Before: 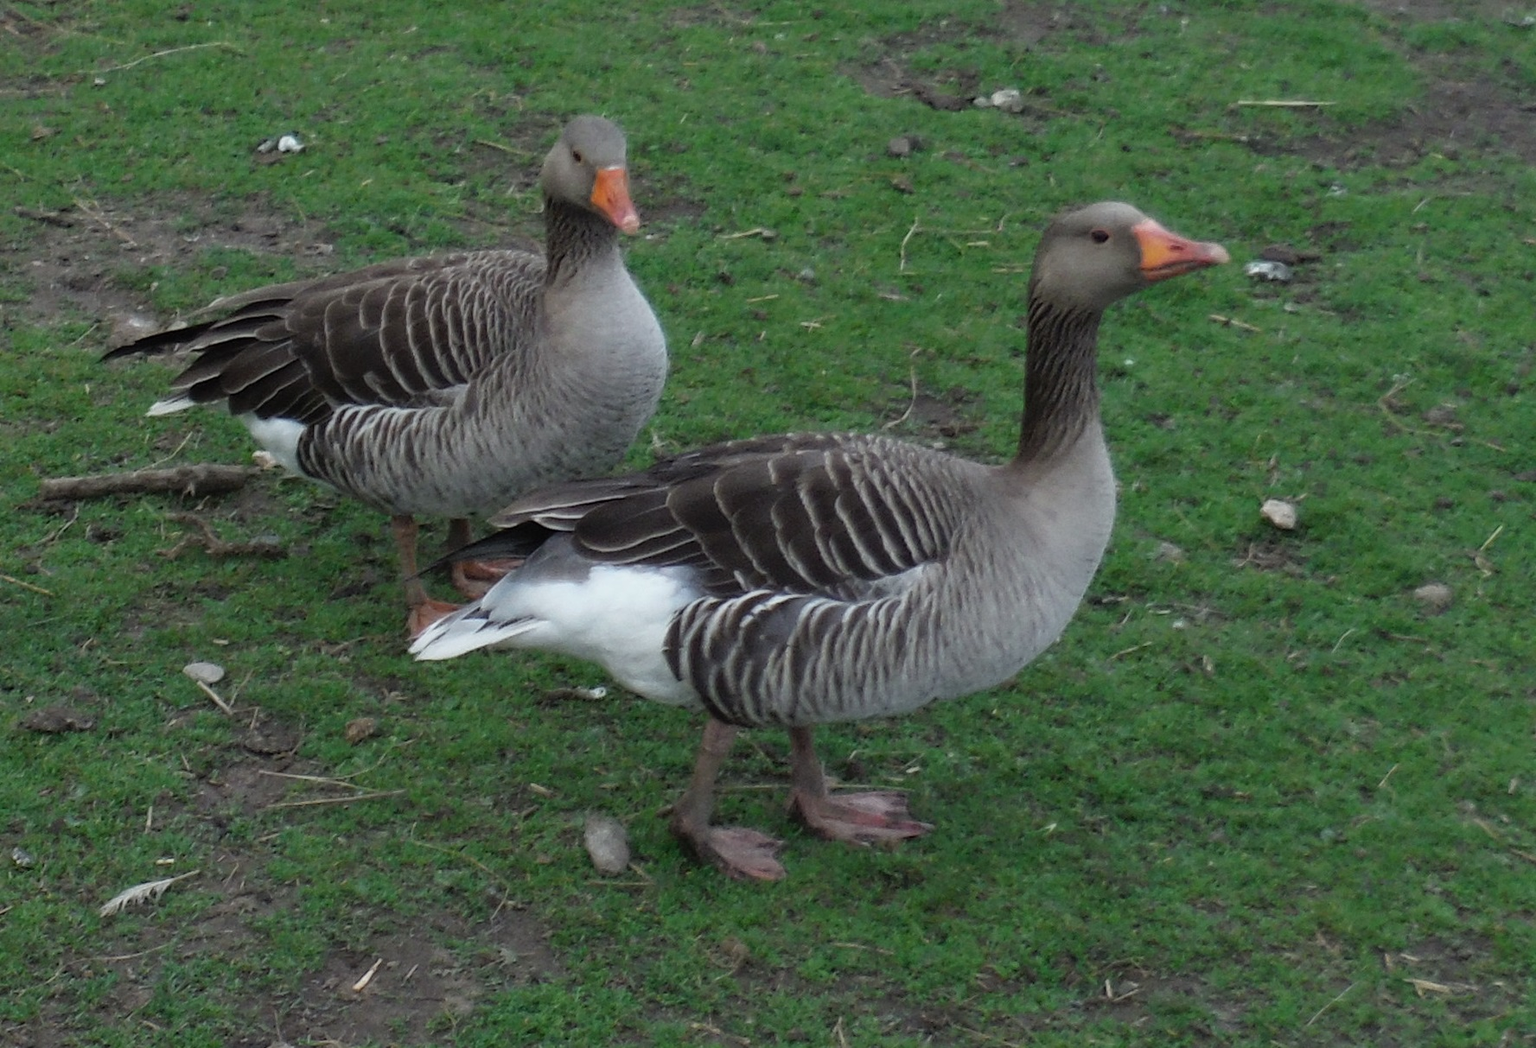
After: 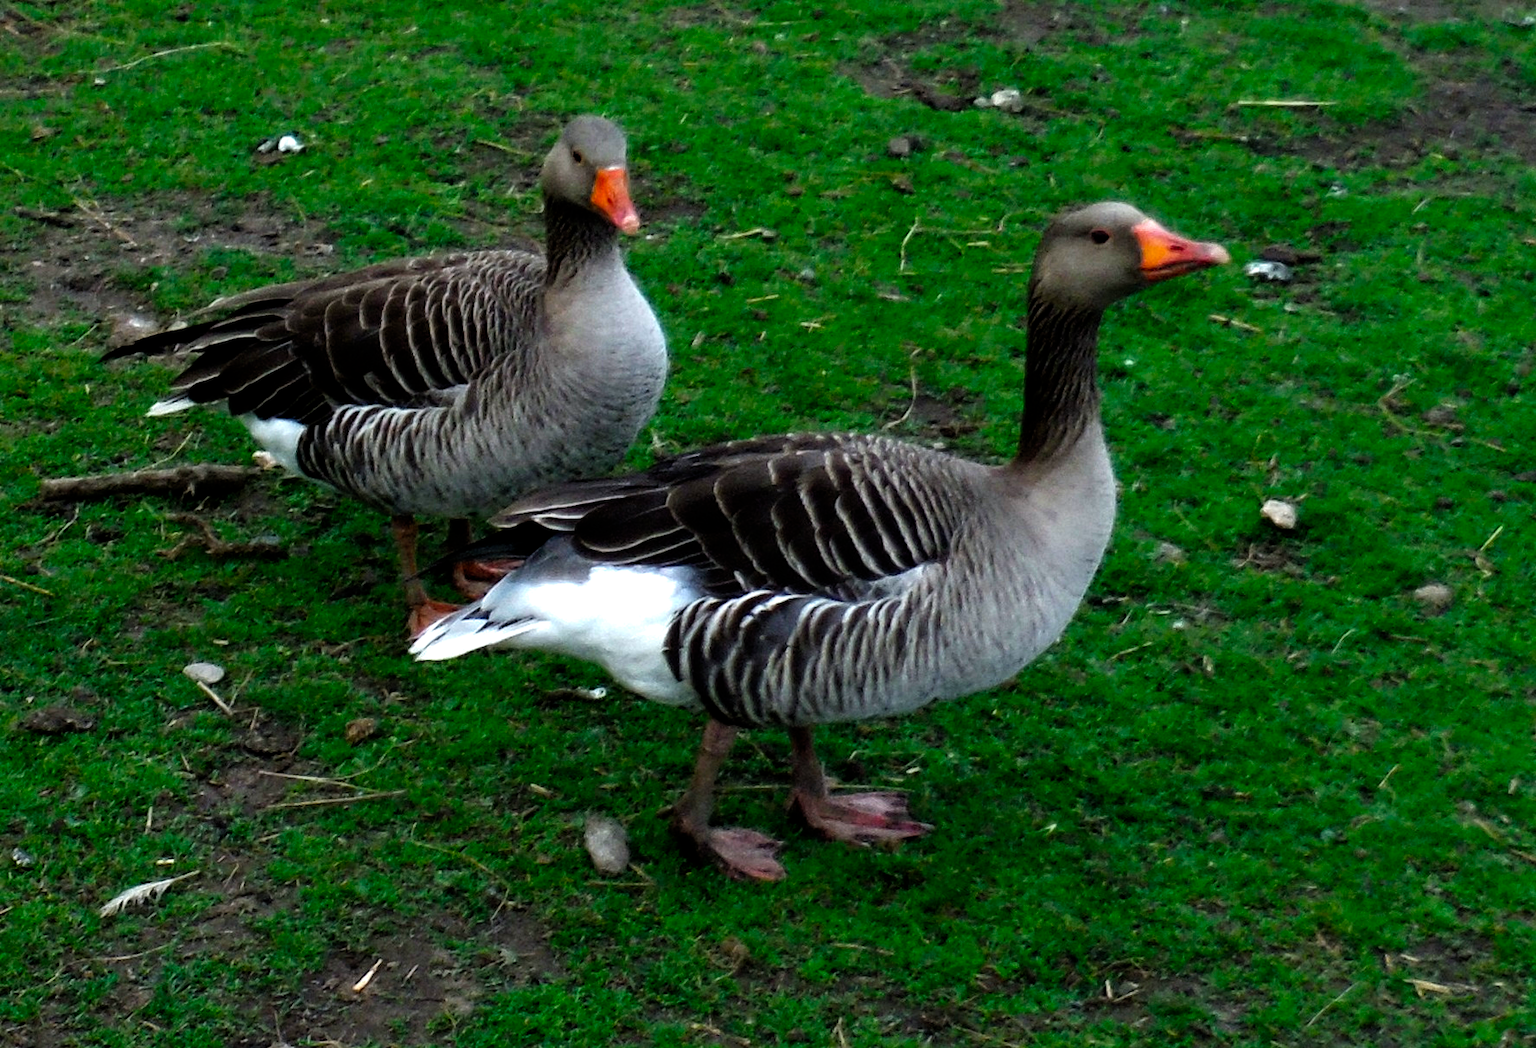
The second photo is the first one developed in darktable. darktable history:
color balance rgb: shadows lift › chroma 0.951%, shadows lift › hue 112.09°, perceptual saturation grading › global saturation 19.899%
filmic rgb: black relative exposure -8.22 EV, white relative exposure 2.23 EV, hardness 7.1, latitude 86.06%, contrast 1.696, highlights saturation mix -3.18%, shadows ↔ highlights balance -3.02%, add noise in highlights 0.002, preserve chrominance no, color science v3 (2019), use custom middle-gray values true, contrast in highlights soft
